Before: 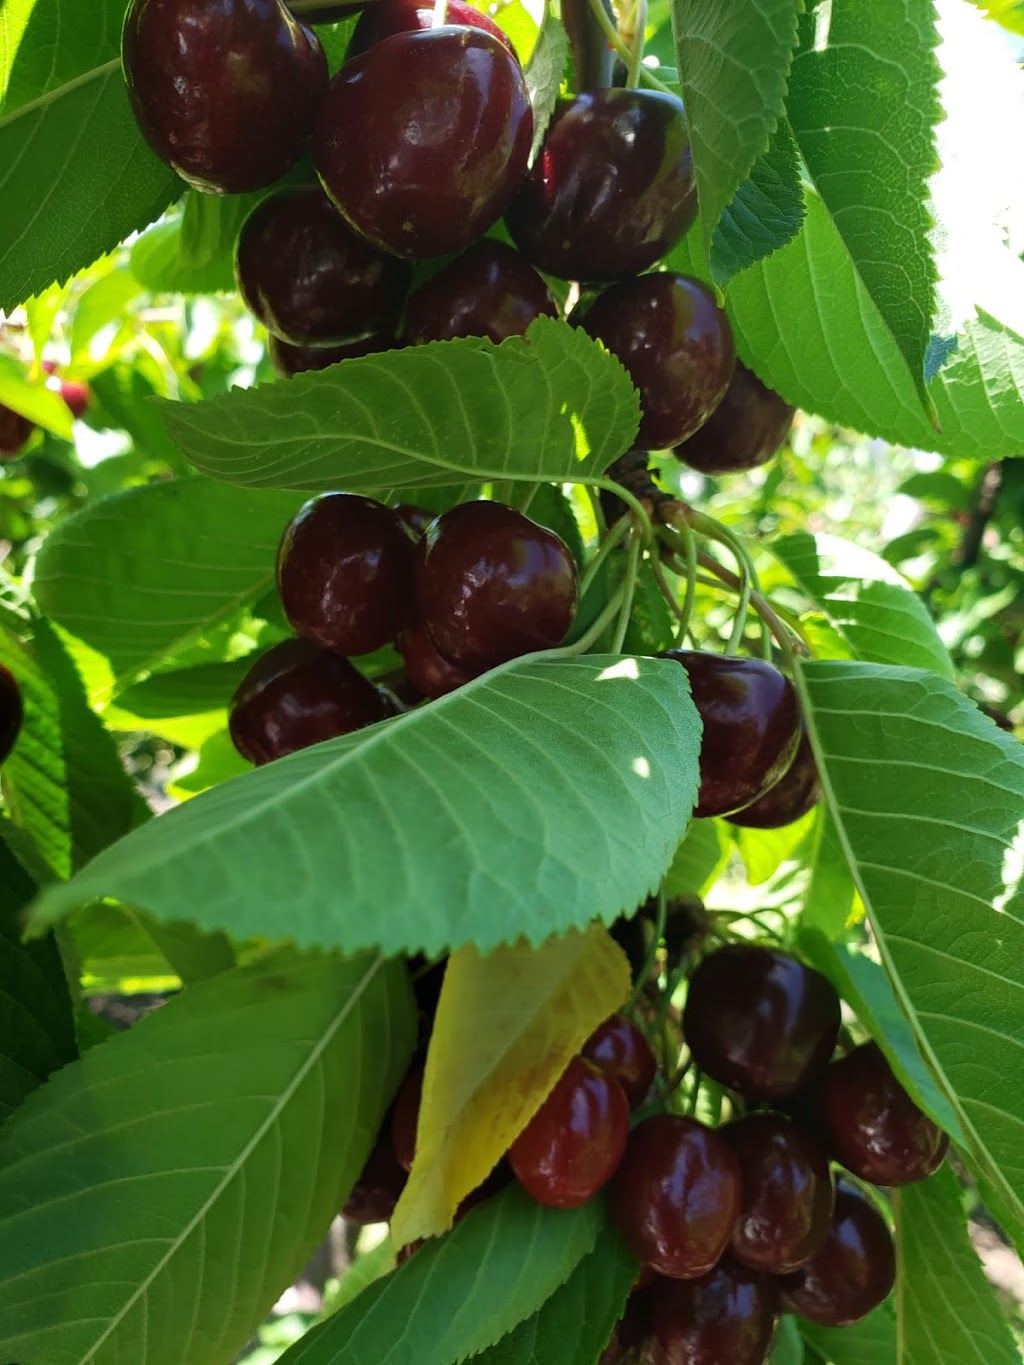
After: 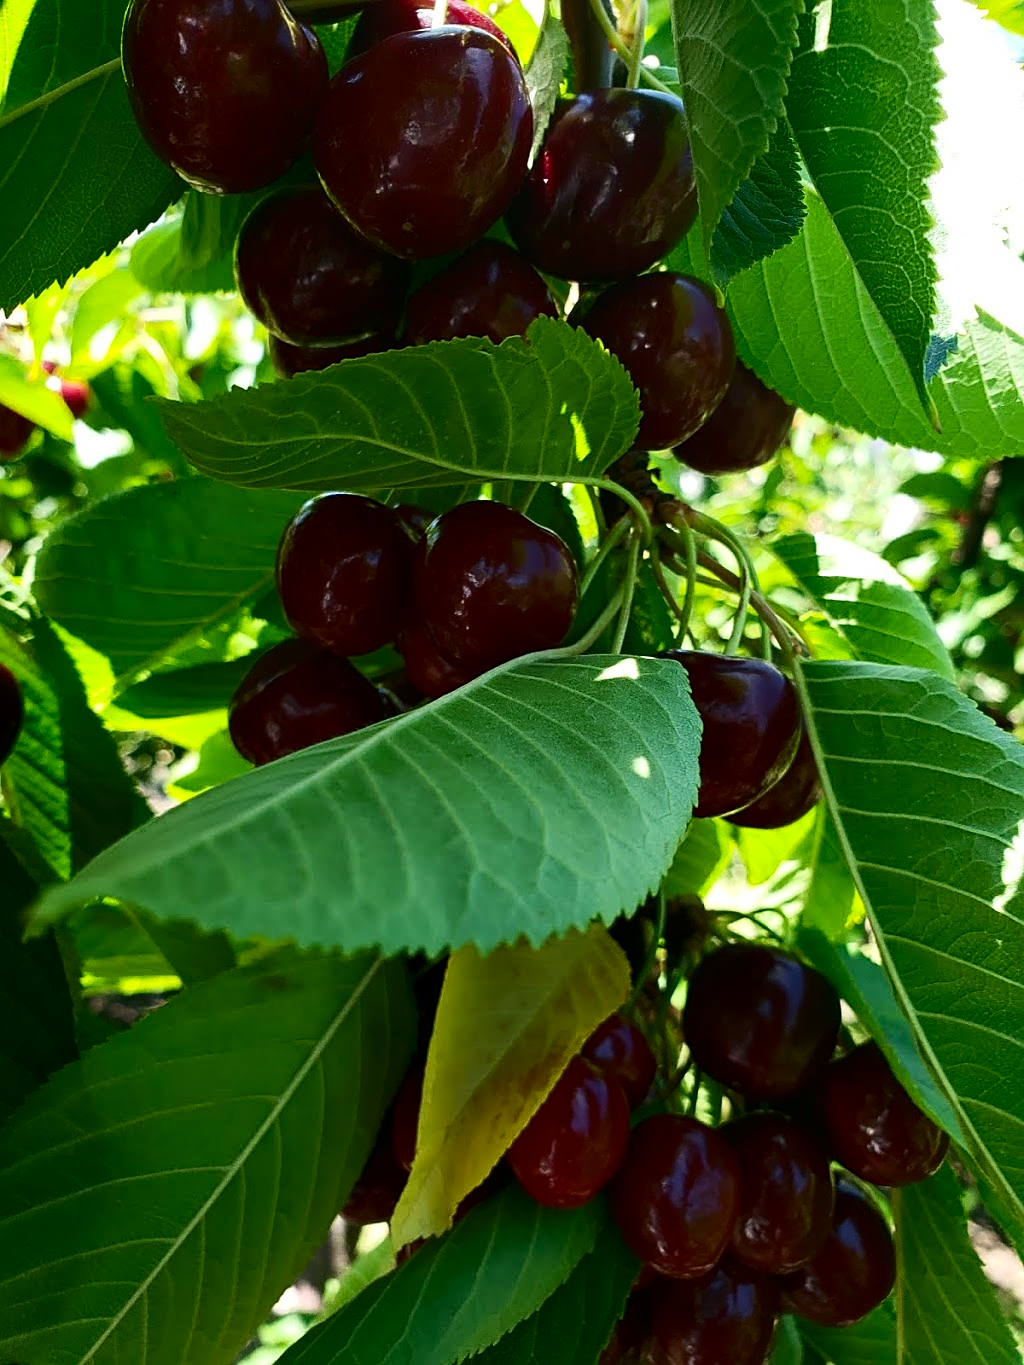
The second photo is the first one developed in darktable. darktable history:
sharpen: on, module defaults
contrast brightness saturation: contrast 0.203, brightness -0.103, saturation 0.104
